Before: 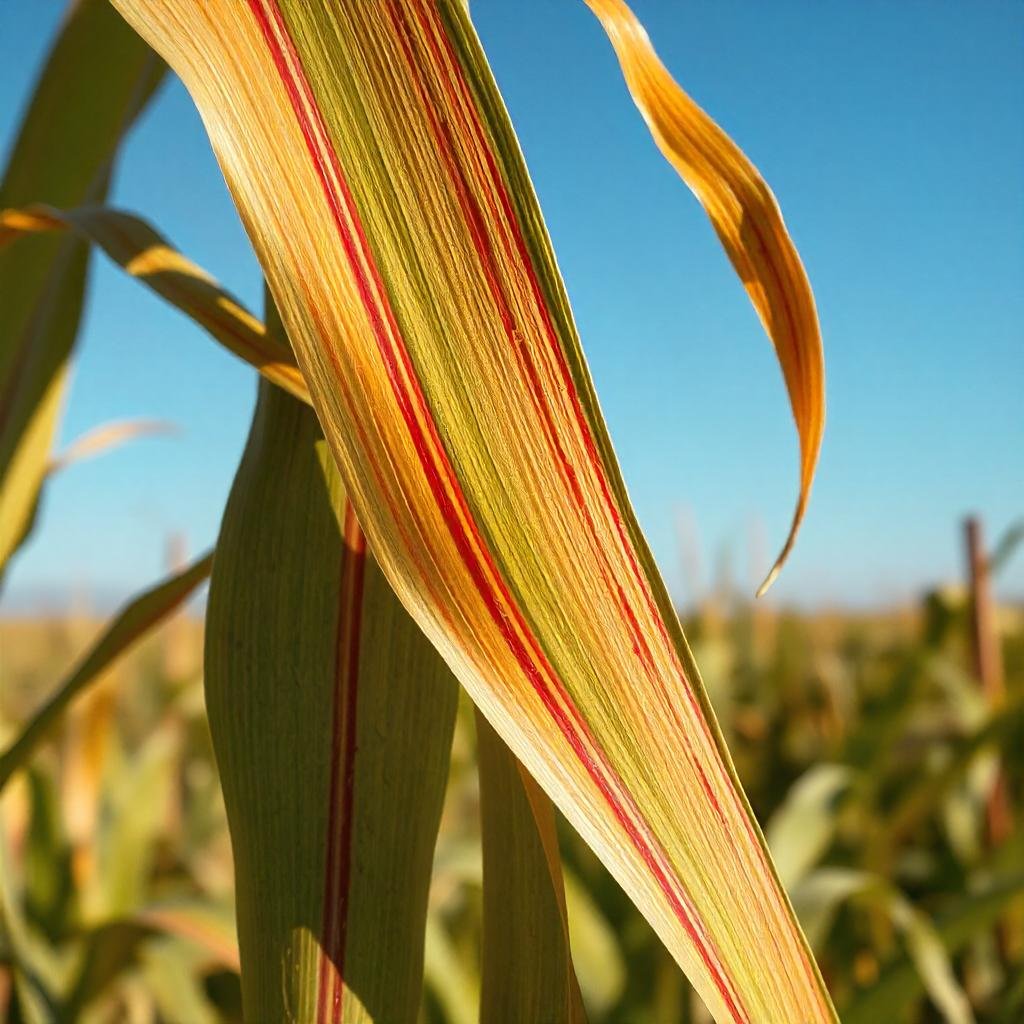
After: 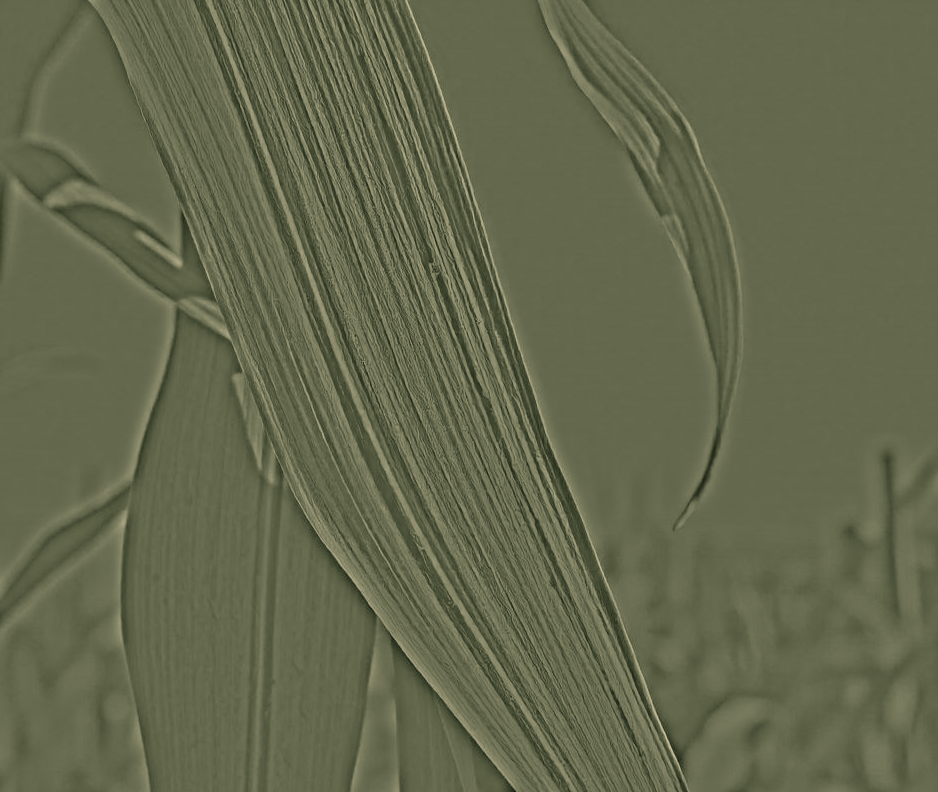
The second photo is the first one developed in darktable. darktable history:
tone curve: curves: ch0 [(0, 0) (0.003, 0.002) (0.011, 0.006) (0.025, 0.013) (0.044, 0.019) (0.069, 0.032) (0.1, 0.056) (0.136, 0.095) (0.177, 0.144) (0.224, 0.193) (0.277, 0.26) (0.335, 0.331) (0.399, 0.405) (0.468, 0.479) (0.543, 0.552) (0.623, 0.624) (0.709, 0.699) (0.801, 0.772) (0.898, 0.856) (1, 1)], preserve colors none
crop: left 8.155%, top 6.611%, bottom 15.385%
highpass: sharpness 25.84%, contrast boost 14.94%
color balance: mode lift, gamma, gain (sRGB), lift [1.014, 0.966, 0.918, 0.87], gamma [0.86, 0.734, 0.918, 0.976], gain [1.063, 1.13, 1.063, 0.86]
